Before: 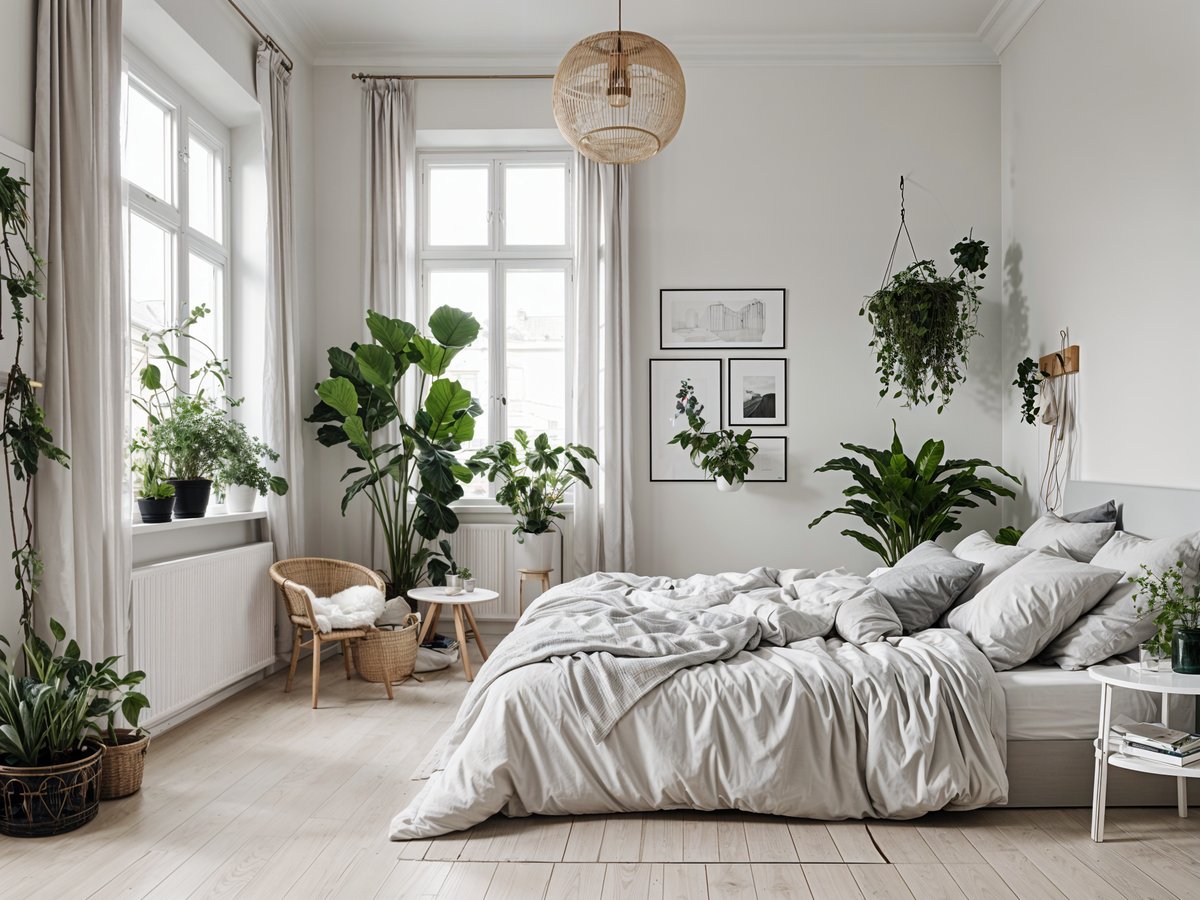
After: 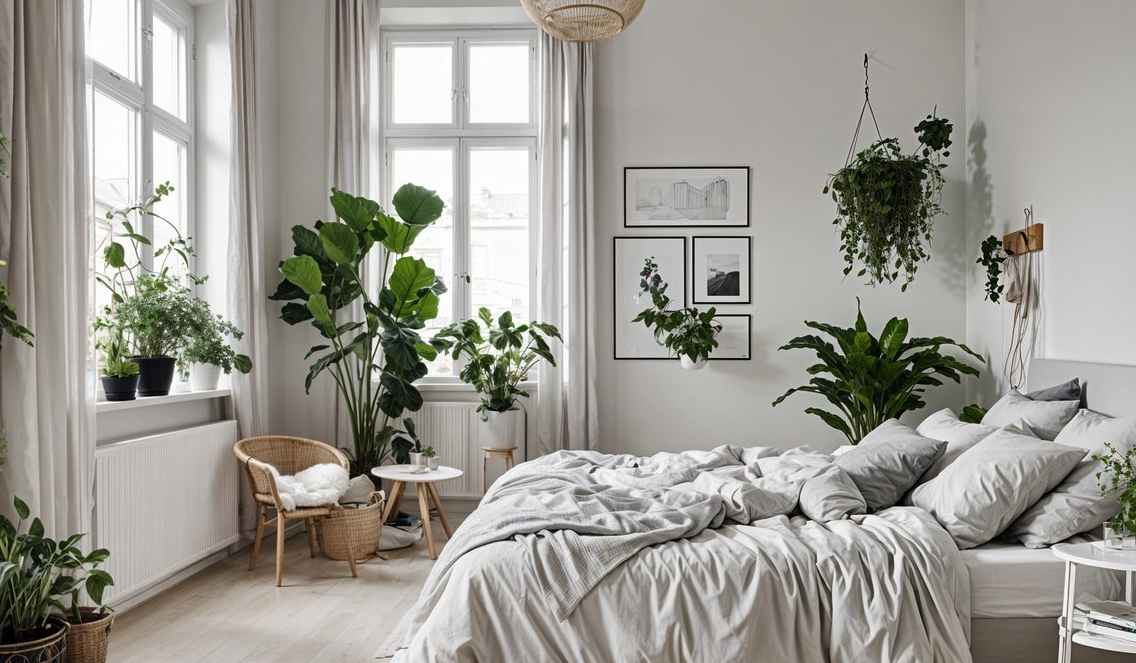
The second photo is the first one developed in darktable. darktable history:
shadows and highlights: shadows 22.86, highlights -48.45, soften with gaussian
crop and rotate: left 3%, top 13.556%, right 2.322%, bottom 12.756%
